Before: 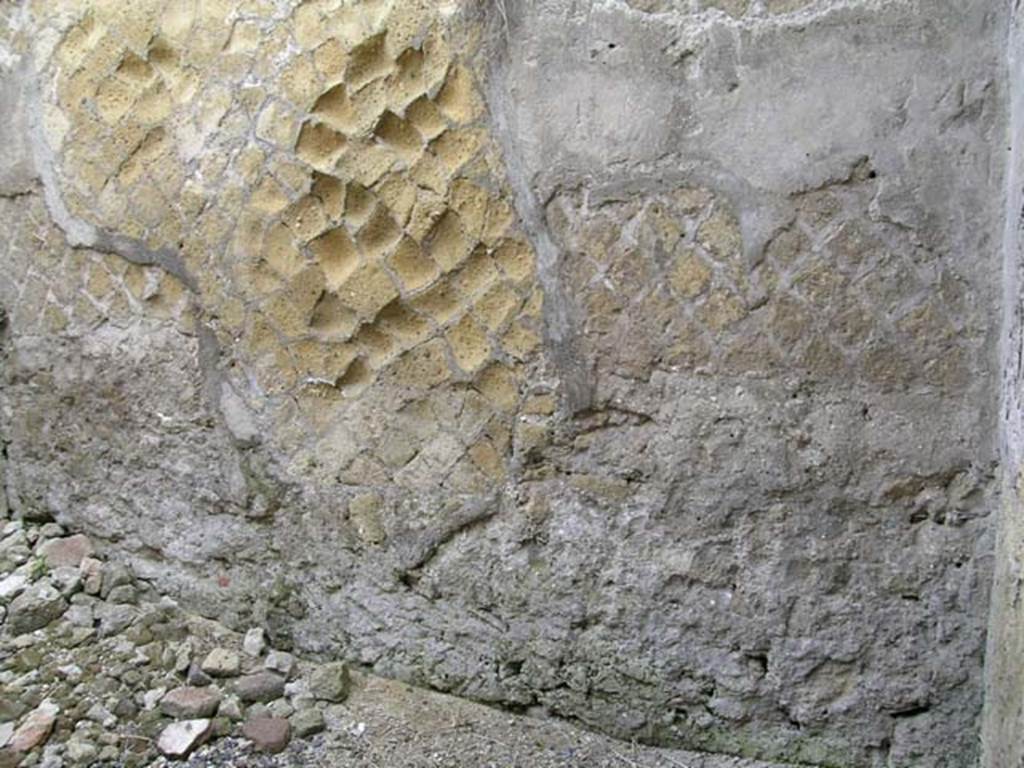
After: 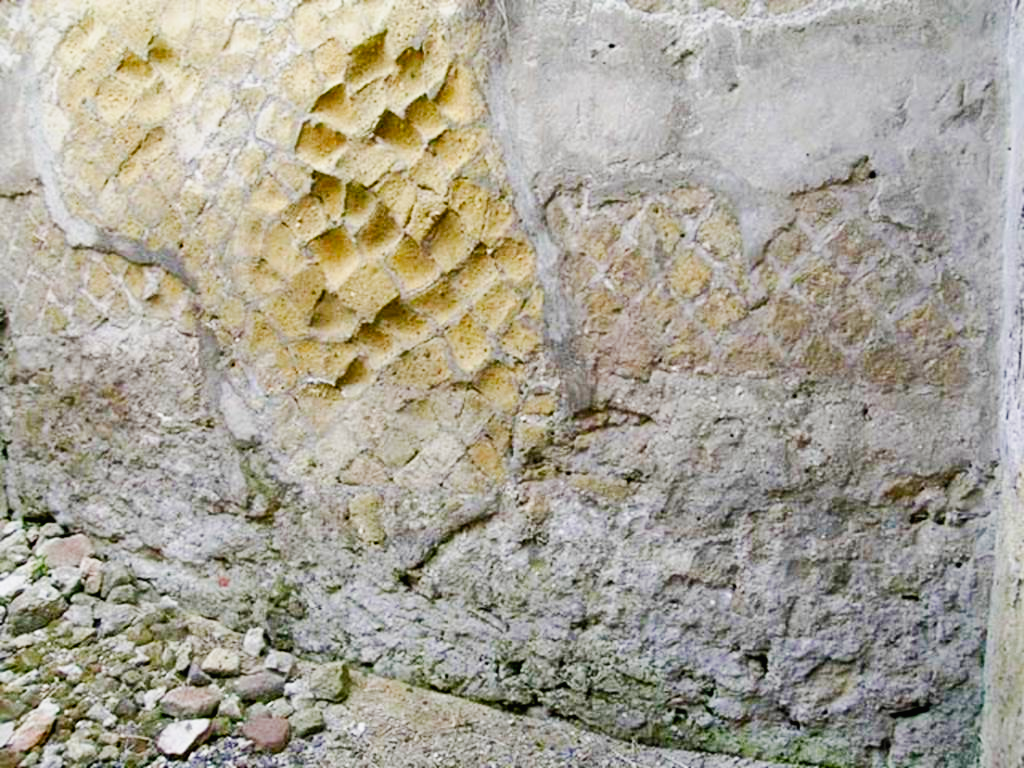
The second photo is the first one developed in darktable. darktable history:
tone curve: curves: ch0 [(0, 0.012) (0.031, 0.02) (0.12, 0.083) (0.193, 0.171) (0.277, 0.279) (0.45, 0.52) (0.568, 0.676) (0.678, 0.777) (0.875, 0.92) (1, 0.965)]; ch1 [(0, 0) (0.243, 0.245) (0.402, 0.41) (0.493, 0.486) (0.508, 0.507) (0.531, 0.53) (0.551, 0.564) (0.646, 0.672) (0.694, 0.732) (1, 1)]; ch2 [(0, 0) (0.249, 0.216) (0.356, 0.343) (0.424, 0.442) (0.476, 0.482) (0.498, 0.502) (0.517, 0.517) (0.532, 0.545) (0.562, 0.575) (0.614, 0.644) (0.706, 0.748) (0.808, 0.809) (0.991, 0.968)], preserve colors none
color balance rgb: global offset › luminance -0.841%, perceptual saturation grading › global saturation 45.427%, perceptual saturation grading › highlights -50.004%, perceptual saturation grading › shadows 30.405%, global vibrance 20%
